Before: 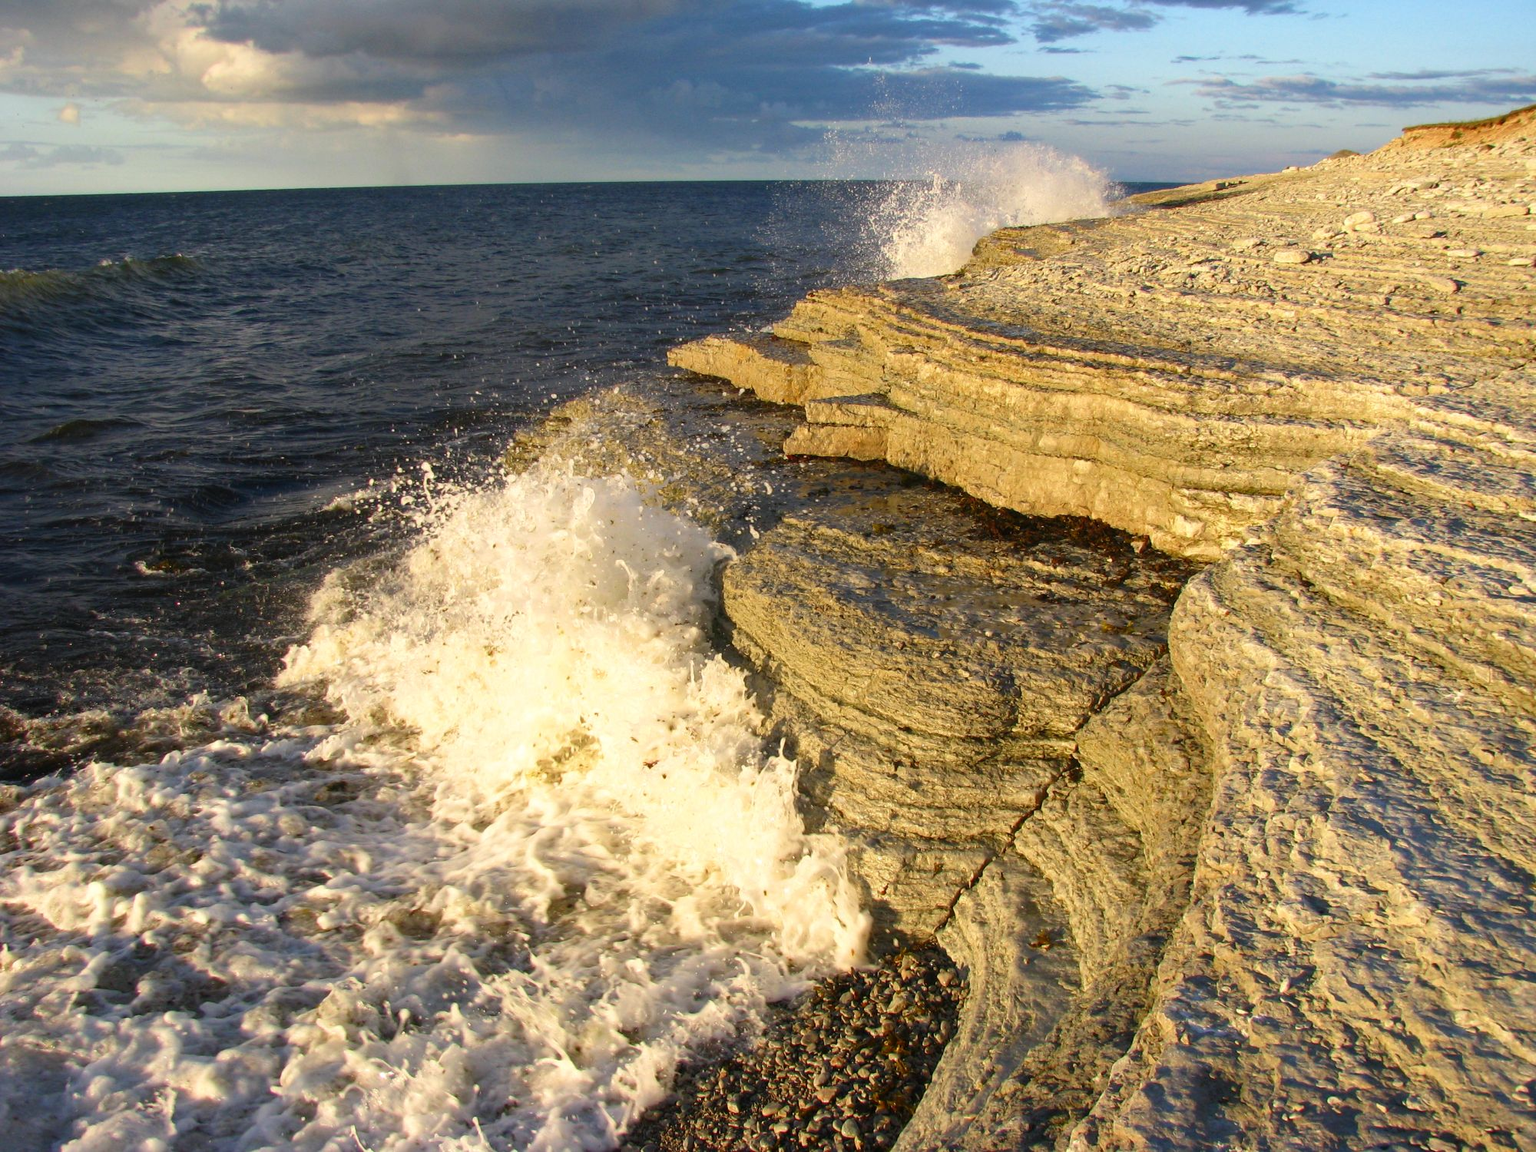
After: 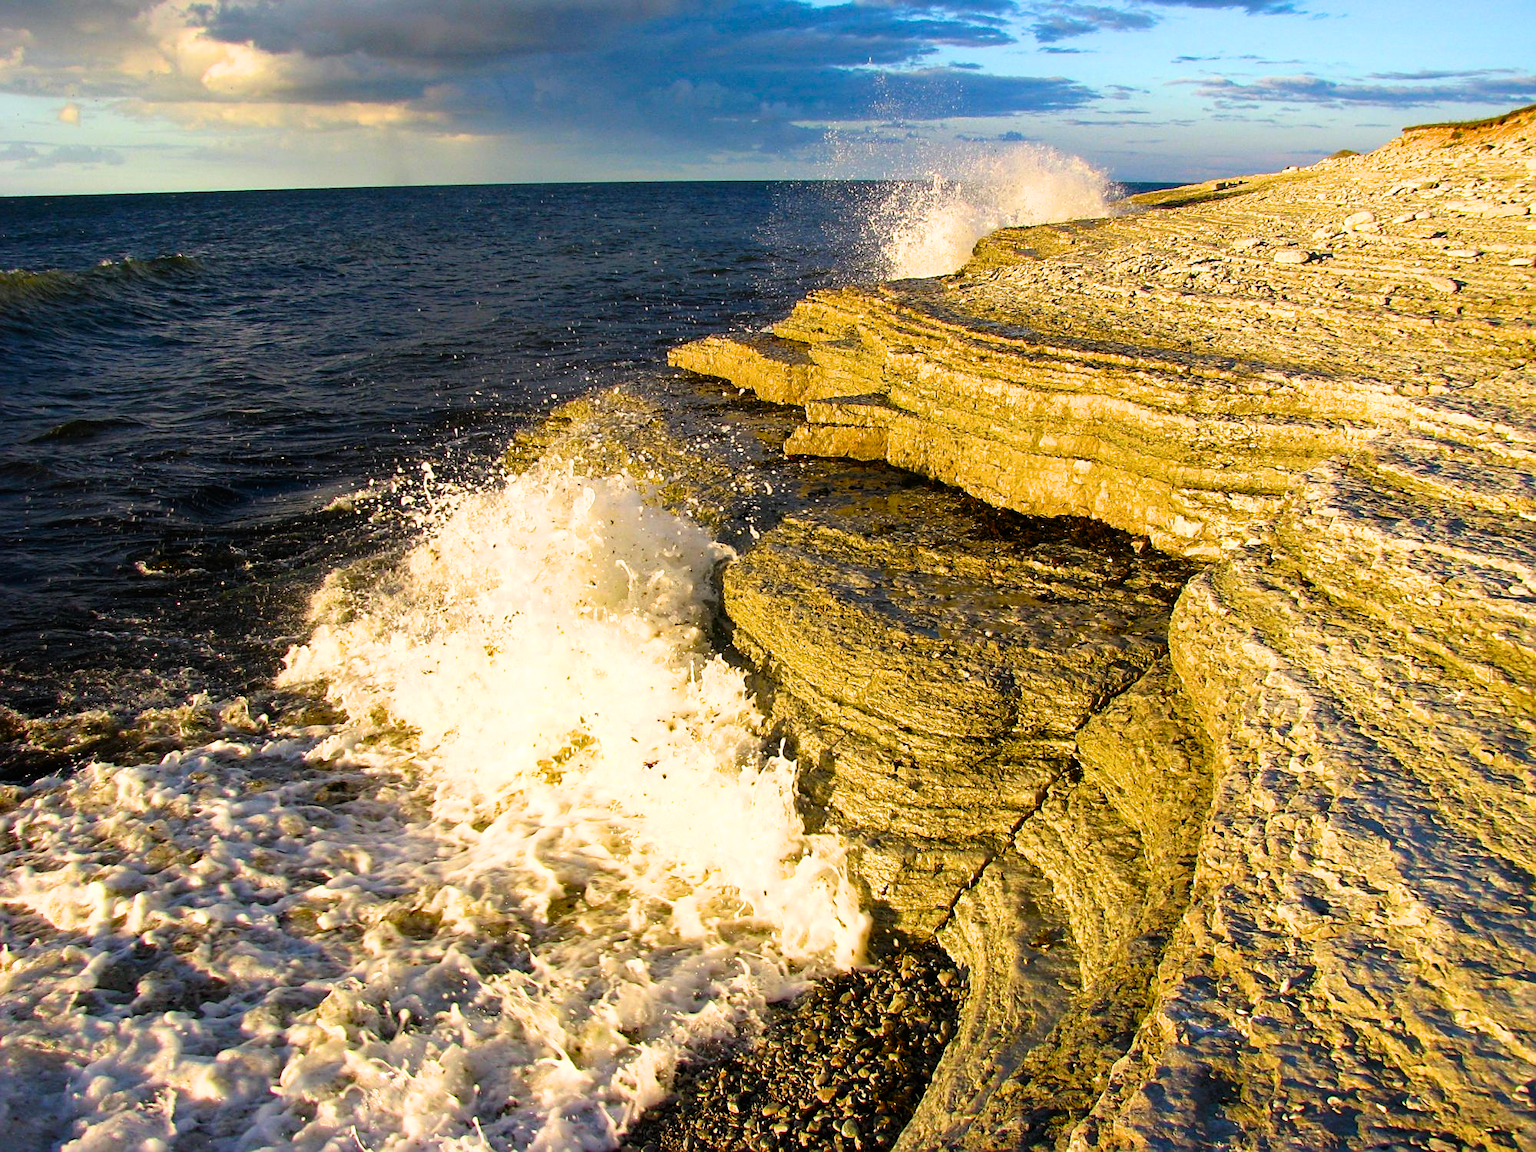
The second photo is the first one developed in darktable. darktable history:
sharpen: on, module defaults
color balance rgb: linear chroma grading › global chroma 14.547%, perceptual saturation grading › global saturation 0.977%, global vibrance 50.764%
filmic rgb: black relative exposure -7.99 EV, white relative exposure 2.46 EV, threshold 2.99 EV, hardness 6.38, enable highlight reconstruction true
